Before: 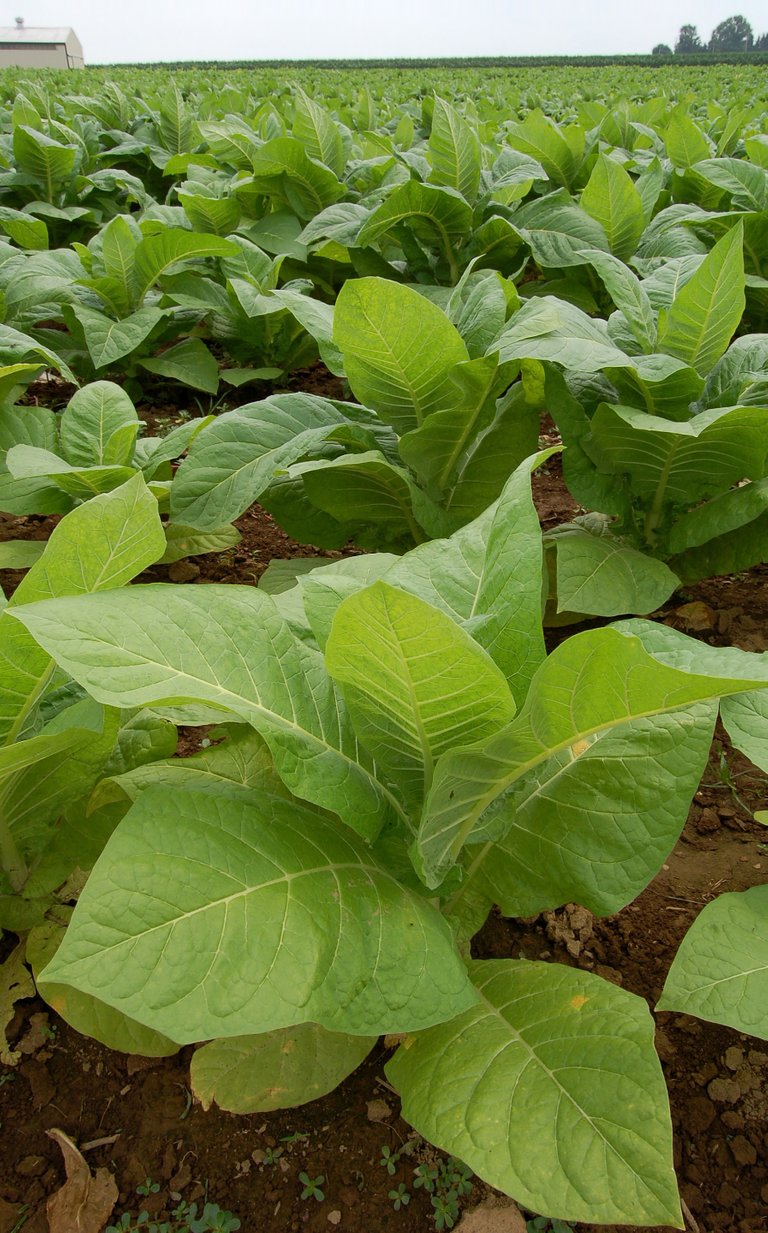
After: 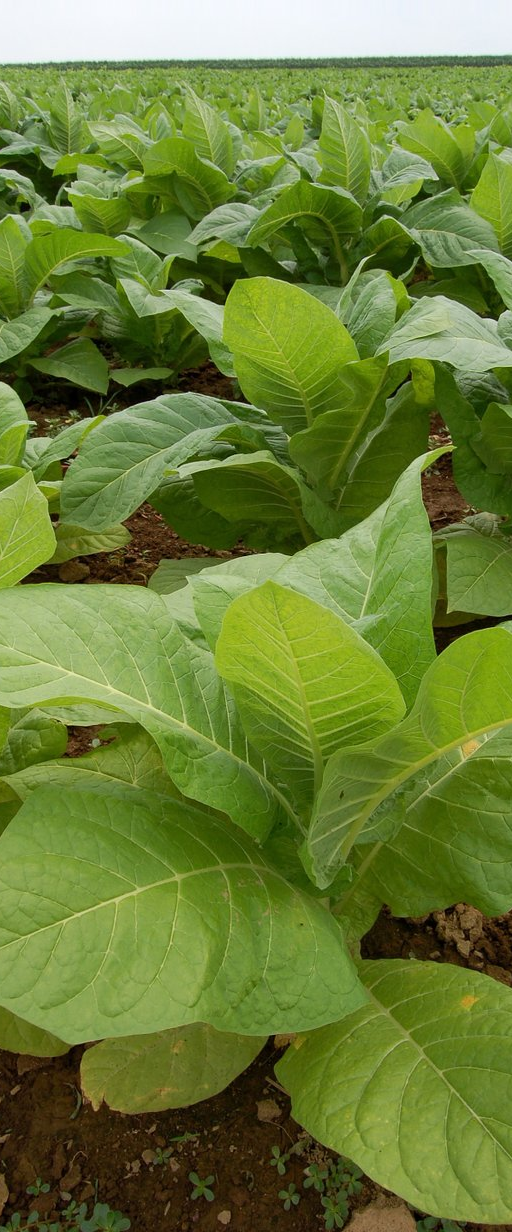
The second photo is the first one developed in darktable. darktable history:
crop and rotate: left 14.365%, right 18.95%
